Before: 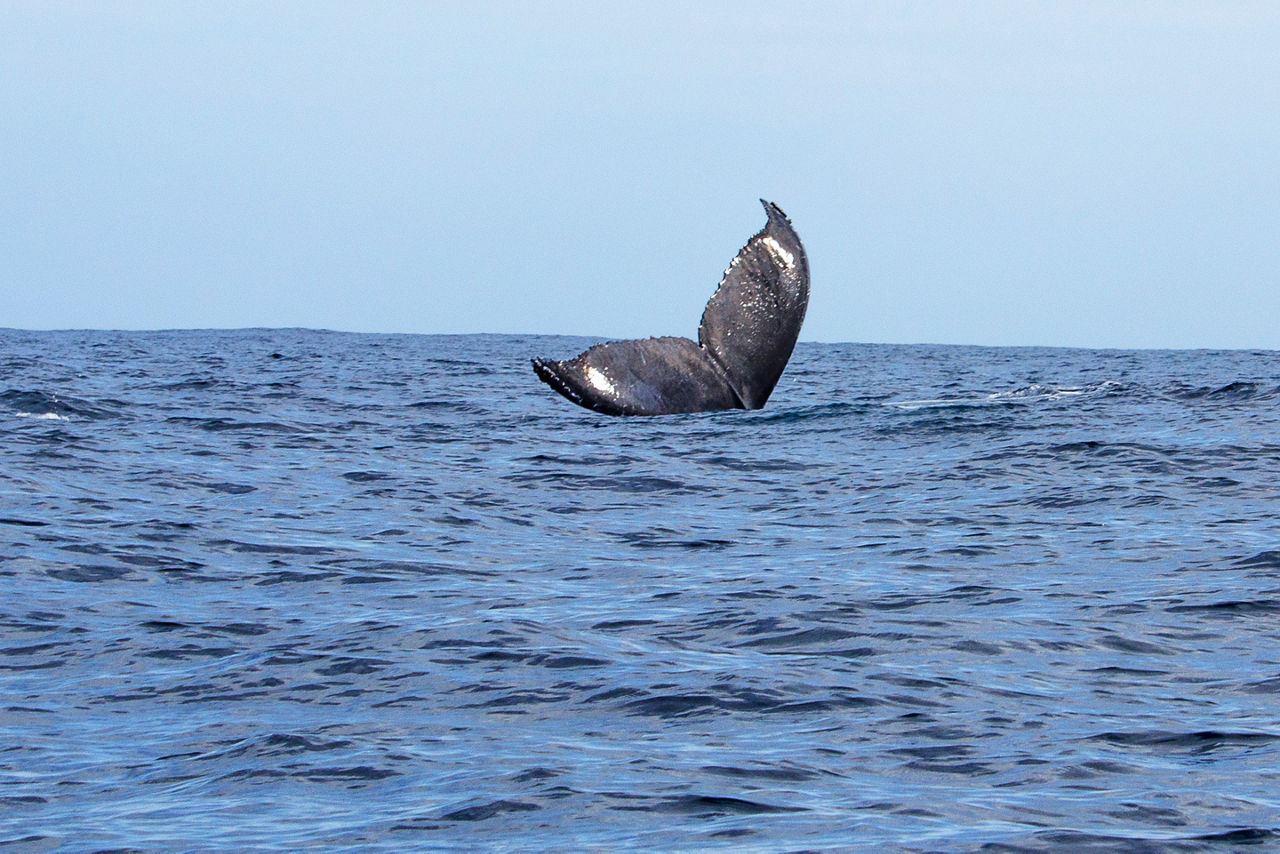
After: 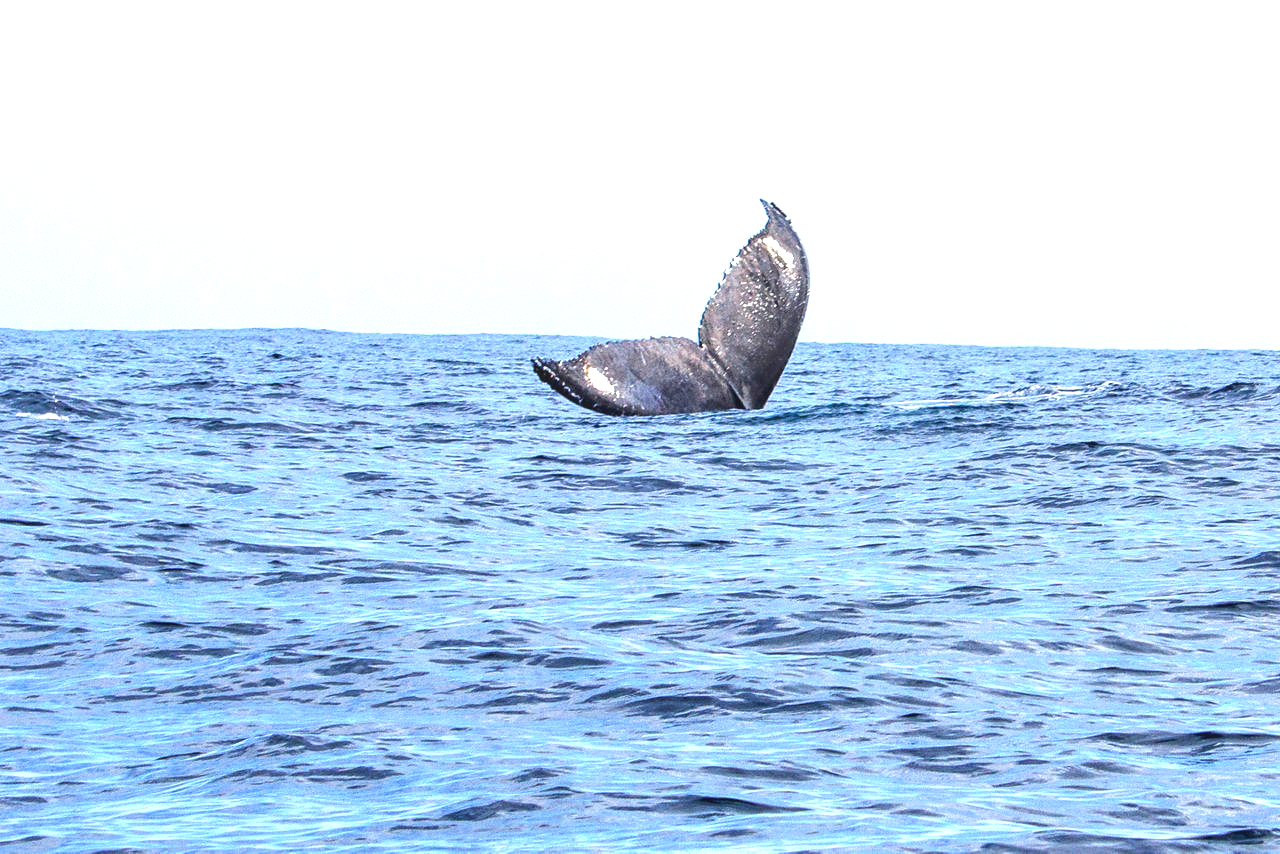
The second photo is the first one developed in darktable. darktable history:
exposure: black level correction 0, exposure 1.2 EV, compensate exposure bias true, compensate highlight preservation false
local contrast: detail 110%
